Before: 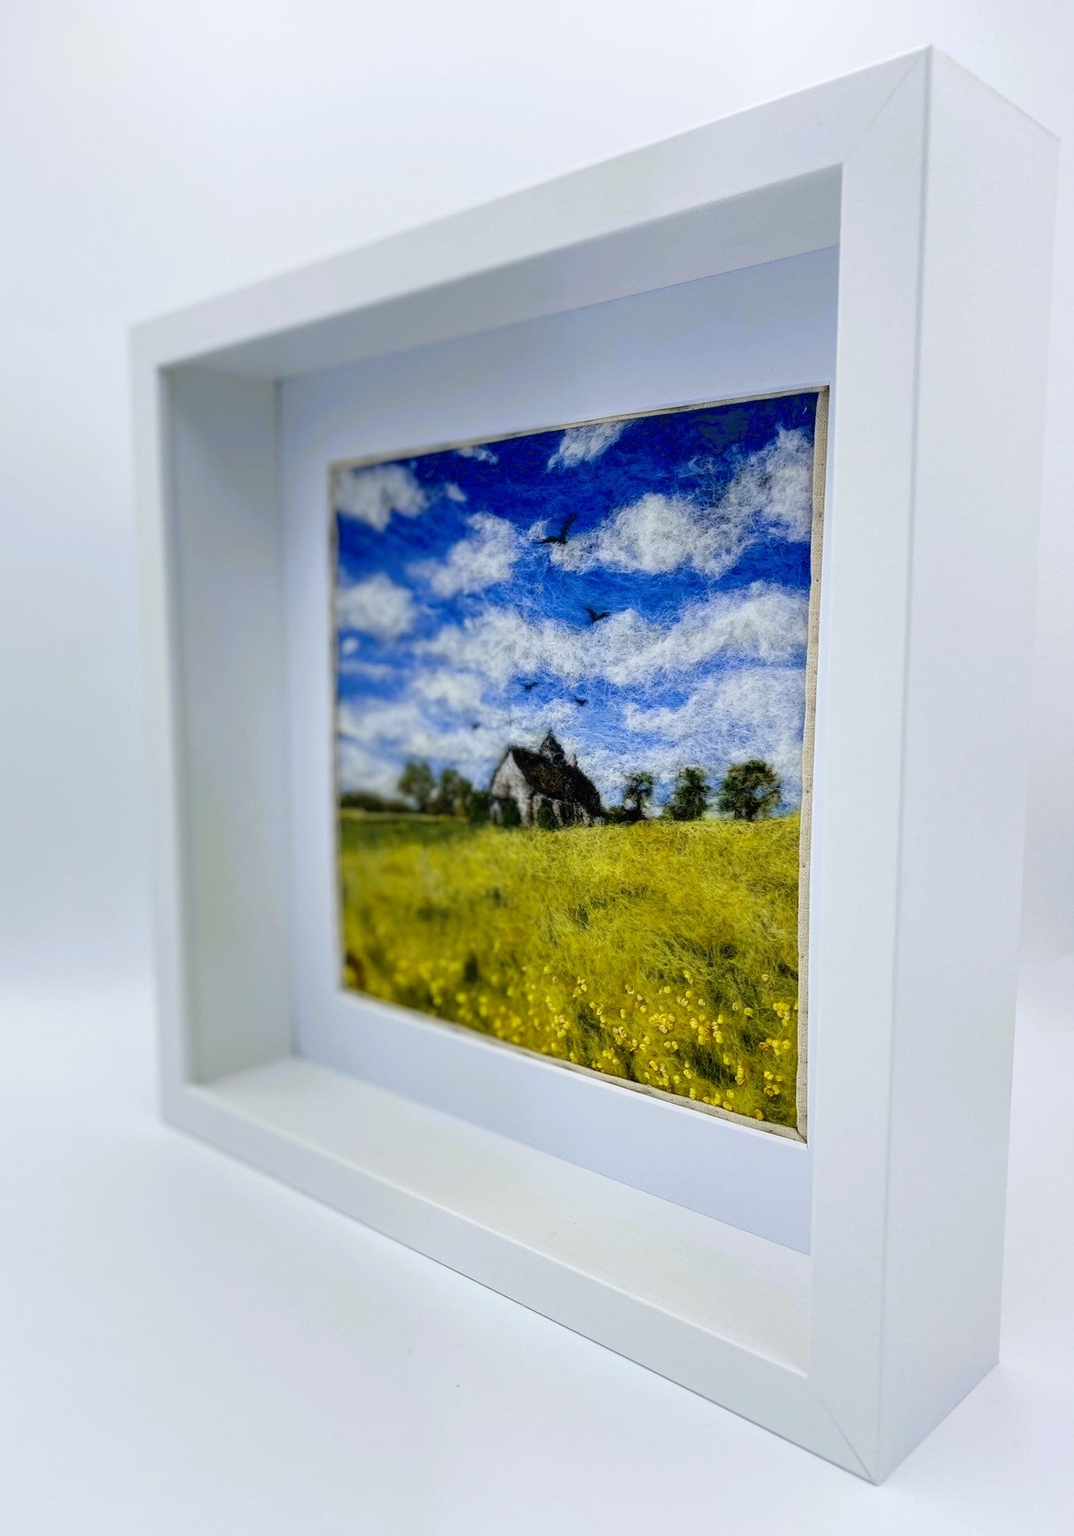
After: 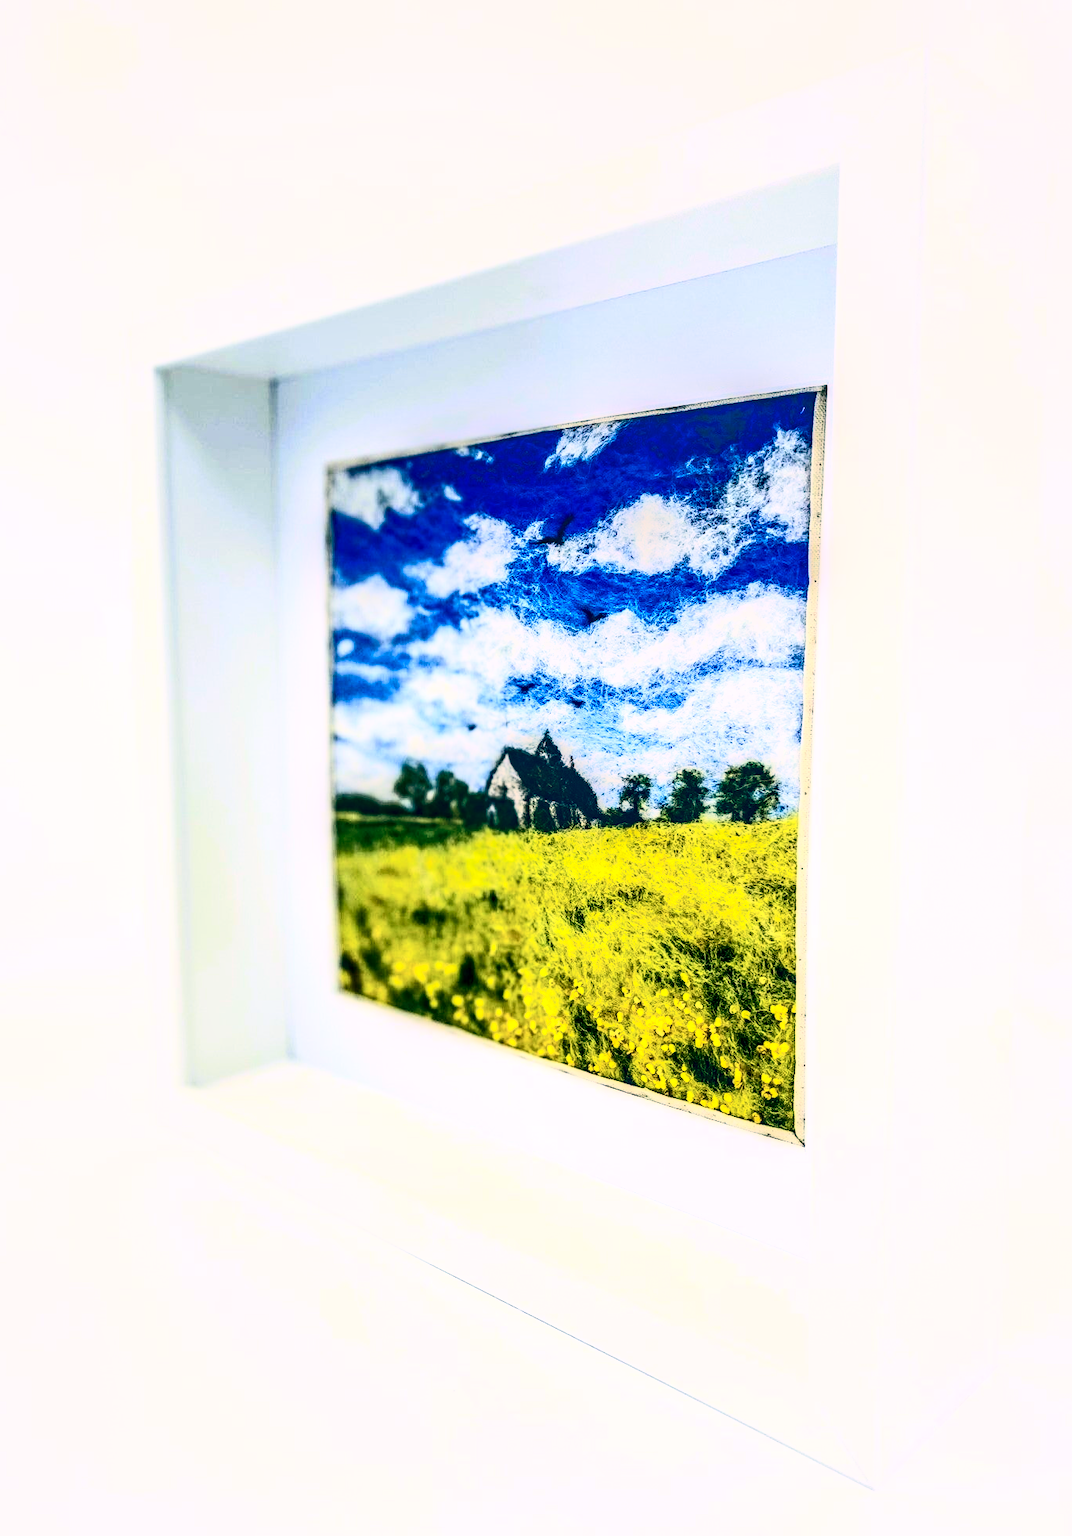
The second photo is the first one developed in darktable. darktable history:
crop and rotate: left 0.614%, top 0.179%, bottom 0.309%
color balance: lift [1.006, 0.985, 1.002, 1.015], gamma [1, 0.953, 1.008, 1.047], gain [1.076, 1.13, 1.004, 0.87]
local contrast: highlights 20%, shadows 70%, detail 170%
contrast brightness saturation: contrast 0.83, brightness 0.59, saturation 0.59
tone equalizer: -8 EV -0.002 EV, -7 EV 0.005 EV, -6 EV -0.009 EV, -5 EV 0.011 EV, -4 EV -0.012 EV, -3 EV 0.007 EV, -2 EV -0.062 EV, -1 EV -0.293 EV, +0 EV -0.582 EV, smoothing diameter 2%, edges refinement/feathering 20, mask exposure compensation -1.57 EV, filter diffusion 5
